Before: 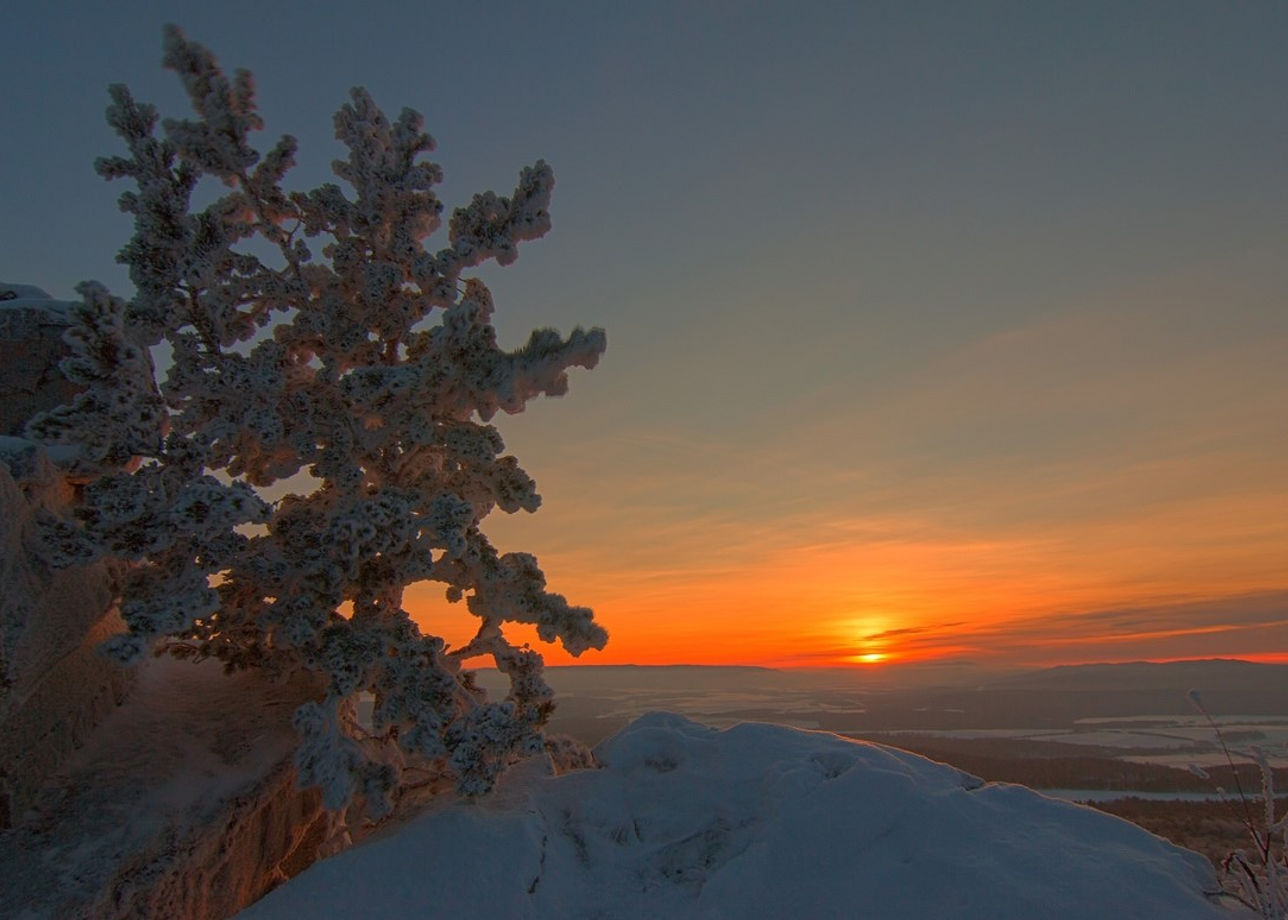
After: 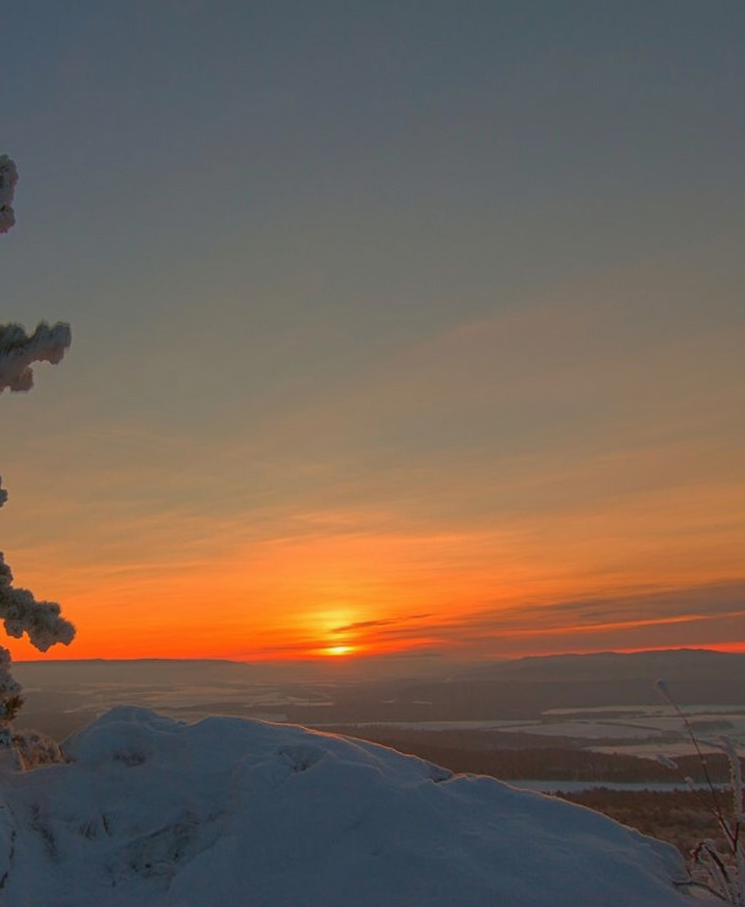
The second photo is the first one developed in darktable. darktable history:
haze removal: strength -0.05
rotate and perspective: rotation -0.45°, automatic cropping original format, crop left 0.008, crop right 0.992, crop top 0.012, crop bottom 0.988
crop: left 41.402%
